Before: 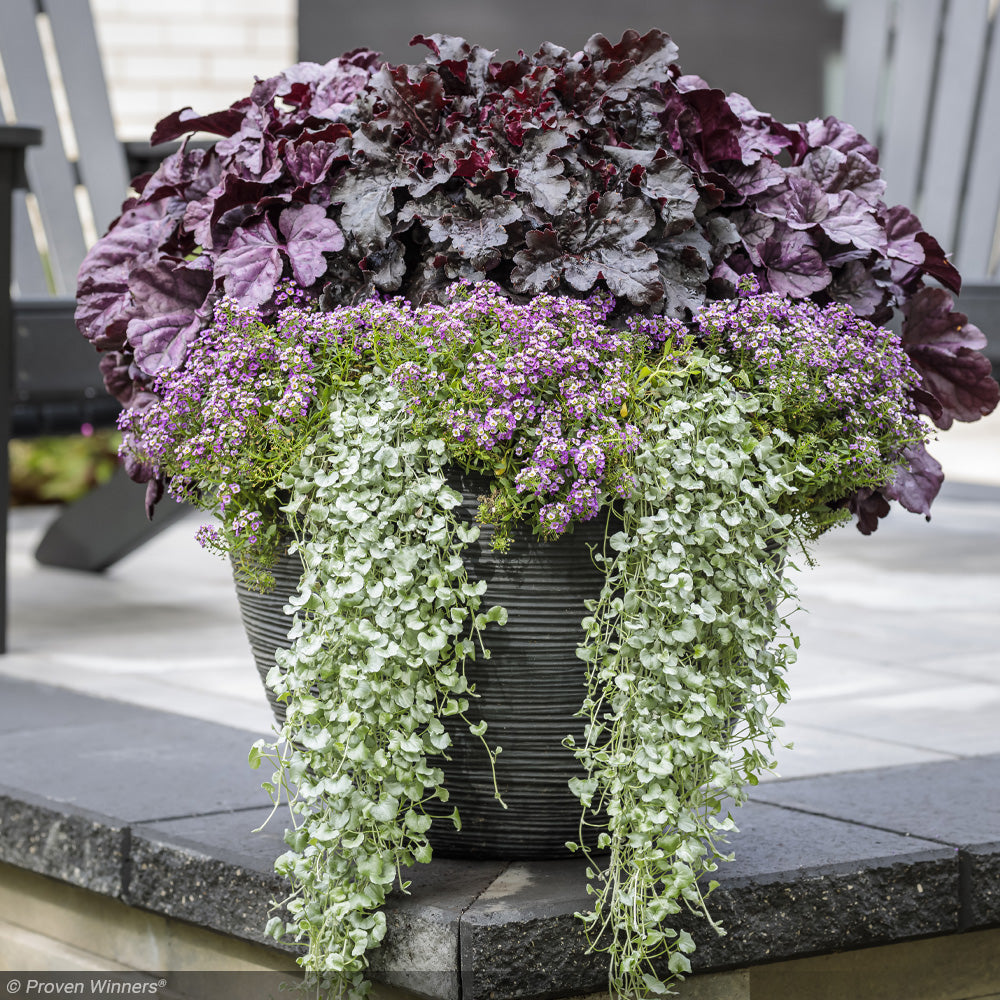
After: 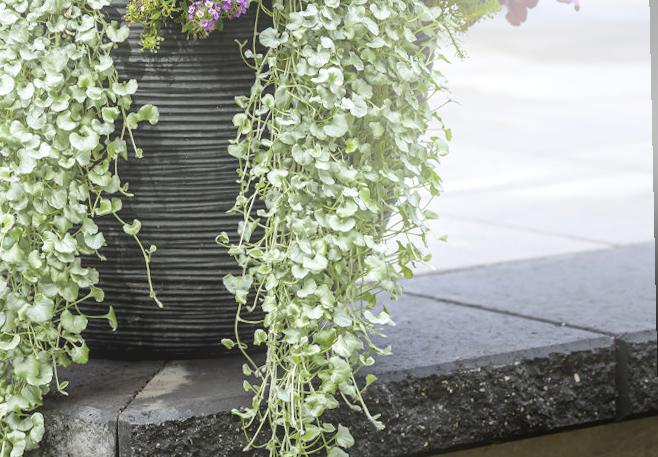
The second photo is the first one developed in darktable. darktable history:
crop and rotate: left 35.509%, top 50.238%, bottom 4.934%
bloom: threshold 82.5%, strength 16.25%
local contrast: mode bilateral grid, contrast 20, coarseness 50, detail 150%, midtone range 0.2
tone equalizer: on, module defaults
exposure: compensate exposure bias true, compensate highlight preservation false
rotate and perspective: rotation -1.24°, automatic cropping off
